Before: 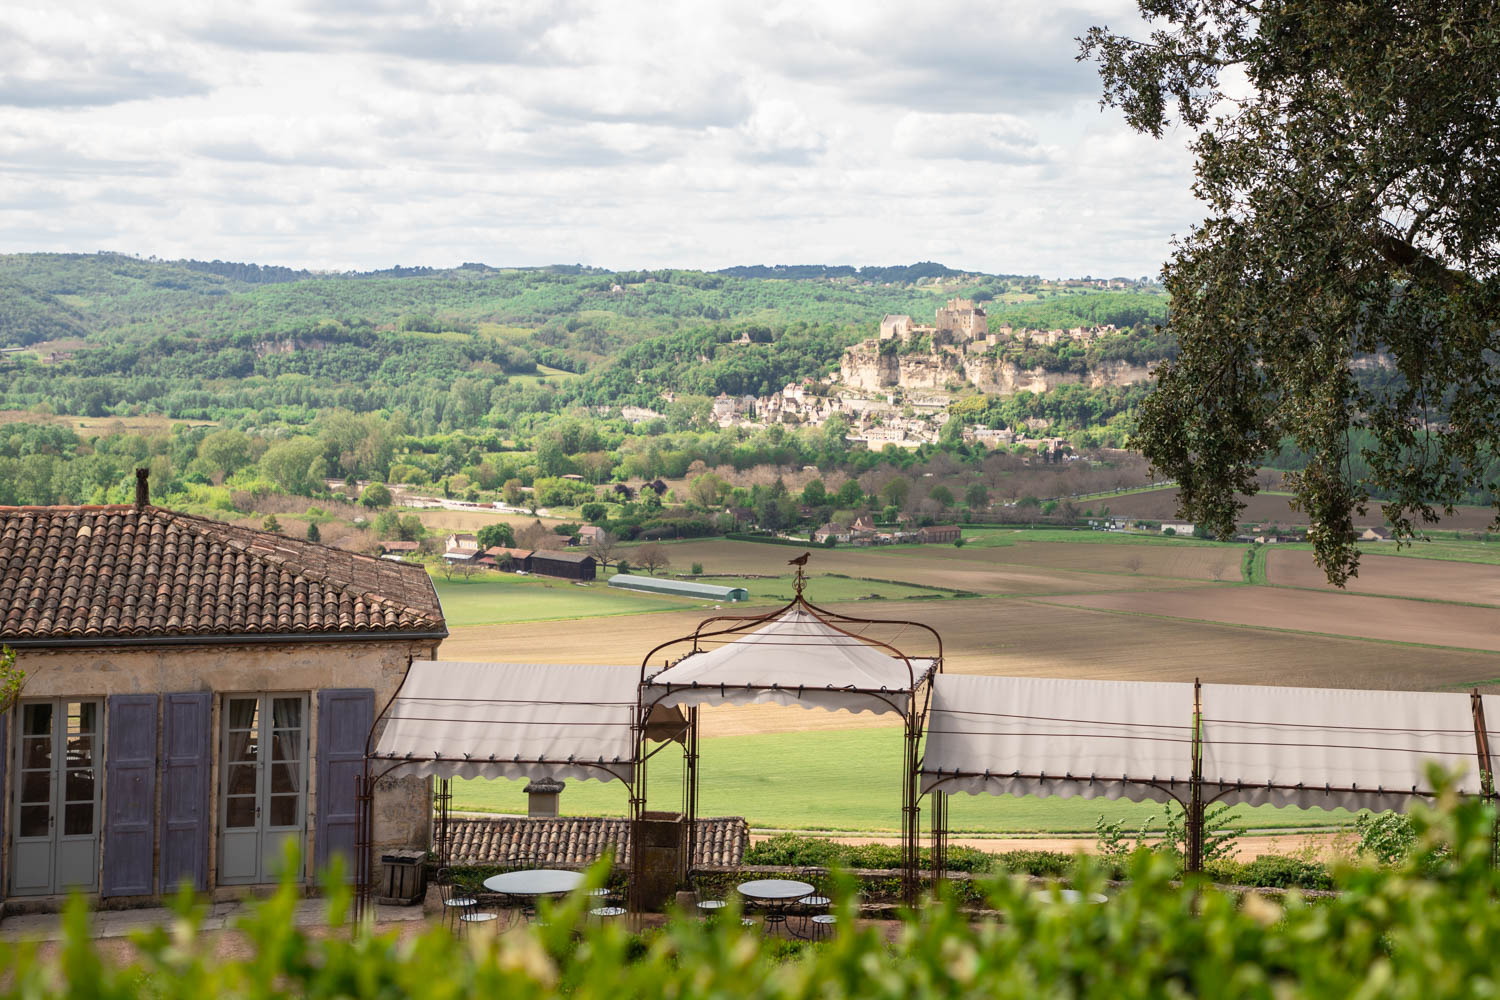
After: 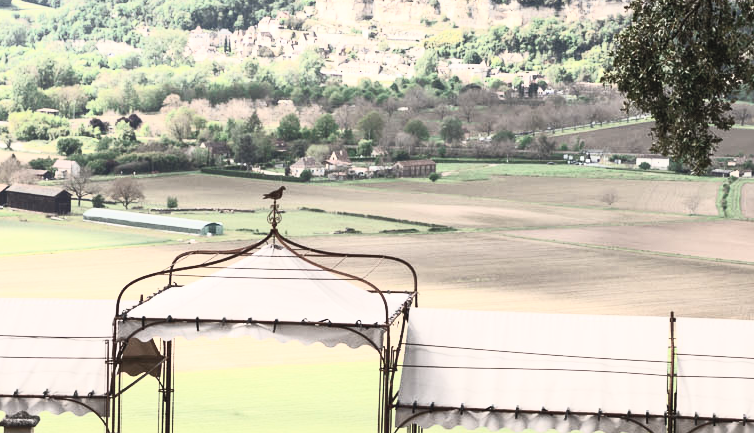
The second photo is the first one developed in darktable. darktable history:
exposure: exposure -0.01 EV, compensate highlight preservation false
crop: left 35.03%, top 36.625%, right 14.663%, bottom 20.057%
contrast brightness saturation: contrast 0.57, brightness 0.57, saturation -0.34
